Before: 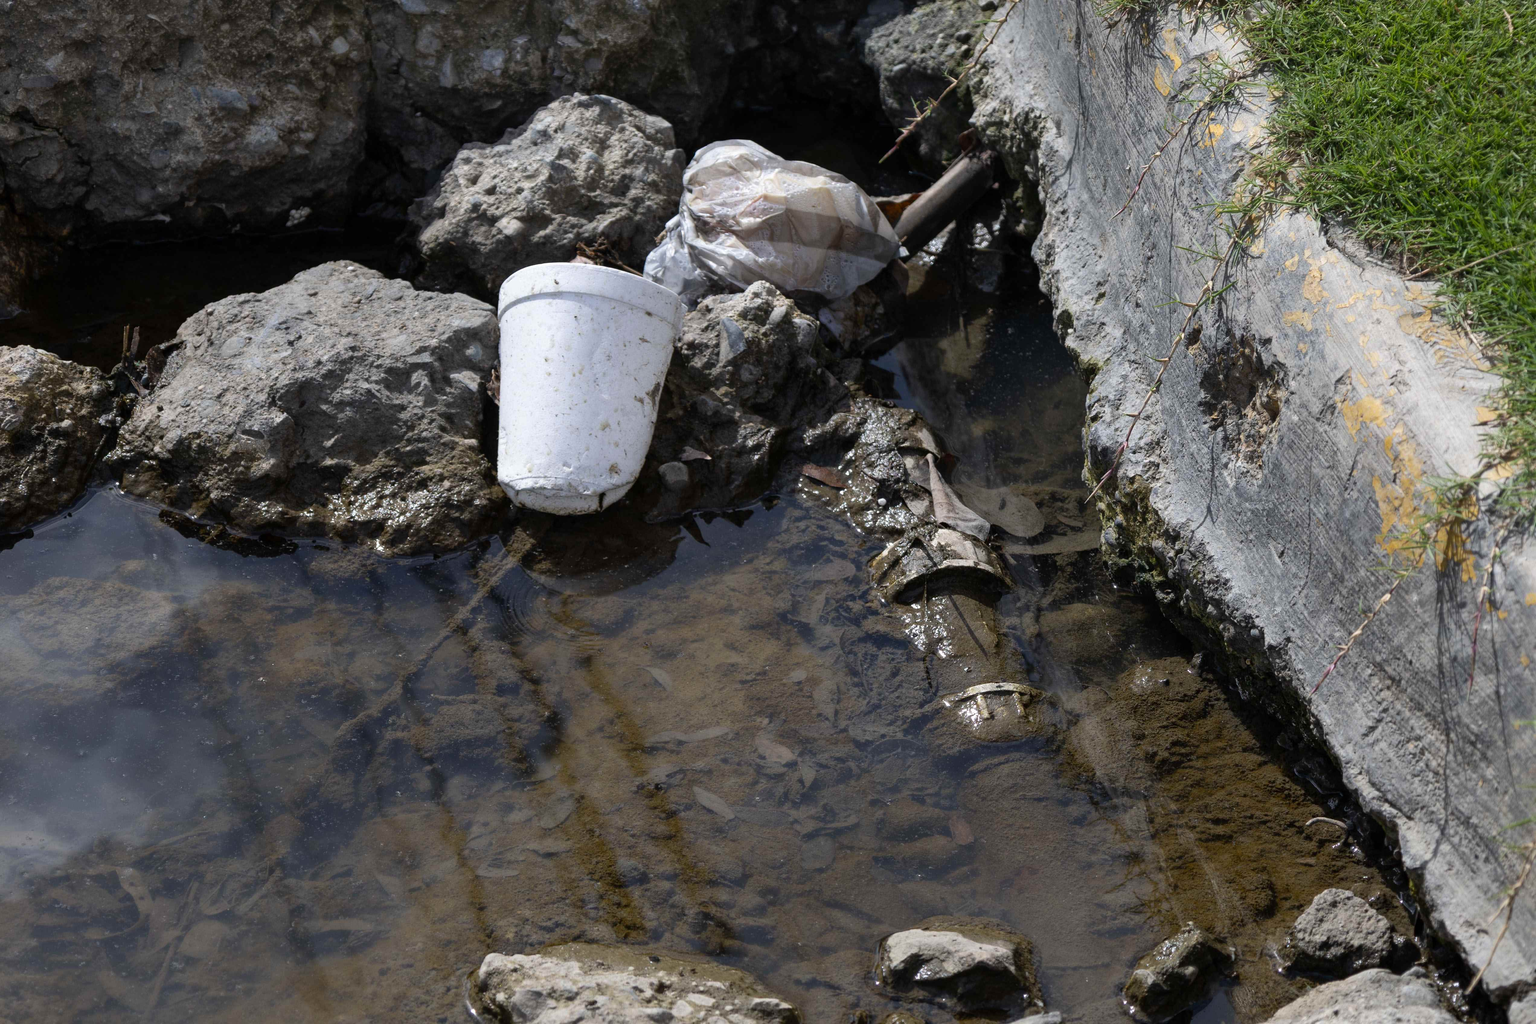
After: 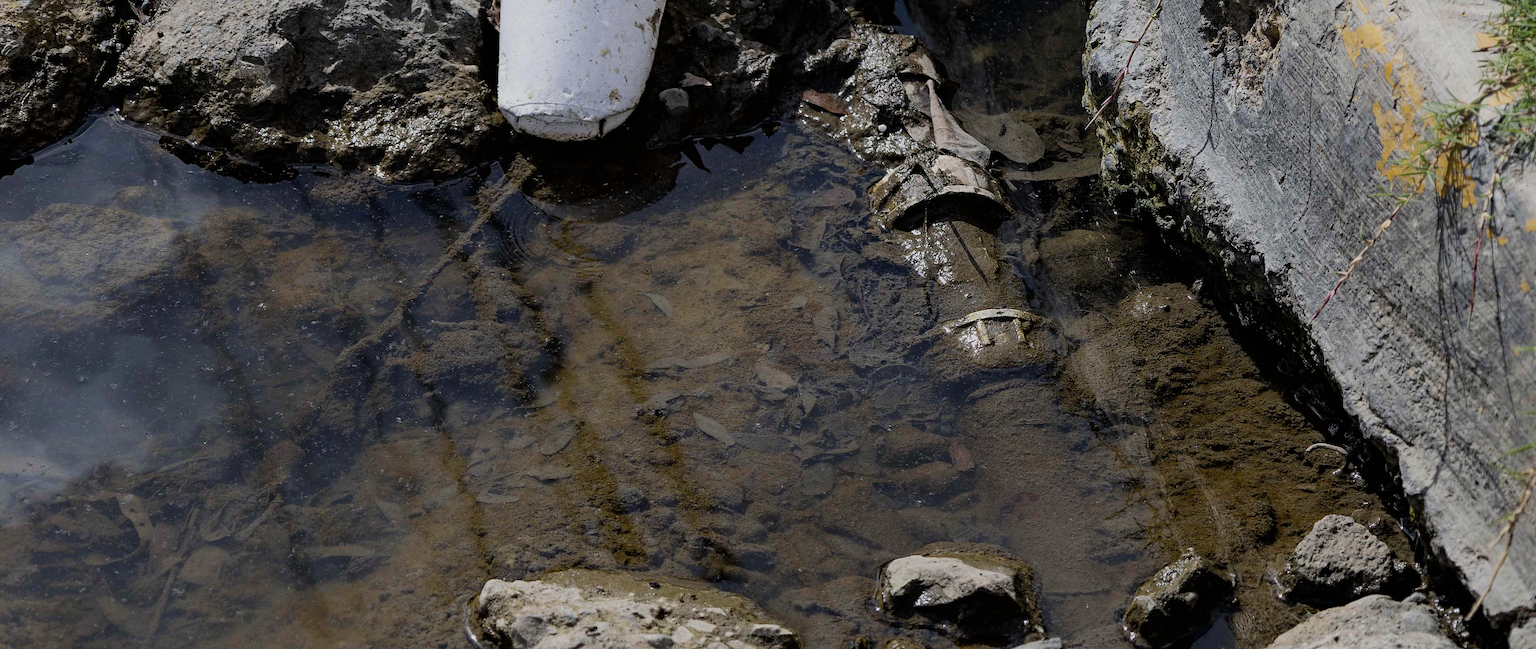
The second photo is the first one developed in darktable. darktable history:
haze removal: strength 0.281, distance 0.252, compatibility mode true, adaptive false
crop and rotate: top 36.557%
sharpen: radius 1.35, amount 1.265, threshold 0.794
filmic rgb: black relative exposure -8.31 EV, white relative exposure 4.69 EV, hardness 3.8, iterations of high-quality reconstruction 10
